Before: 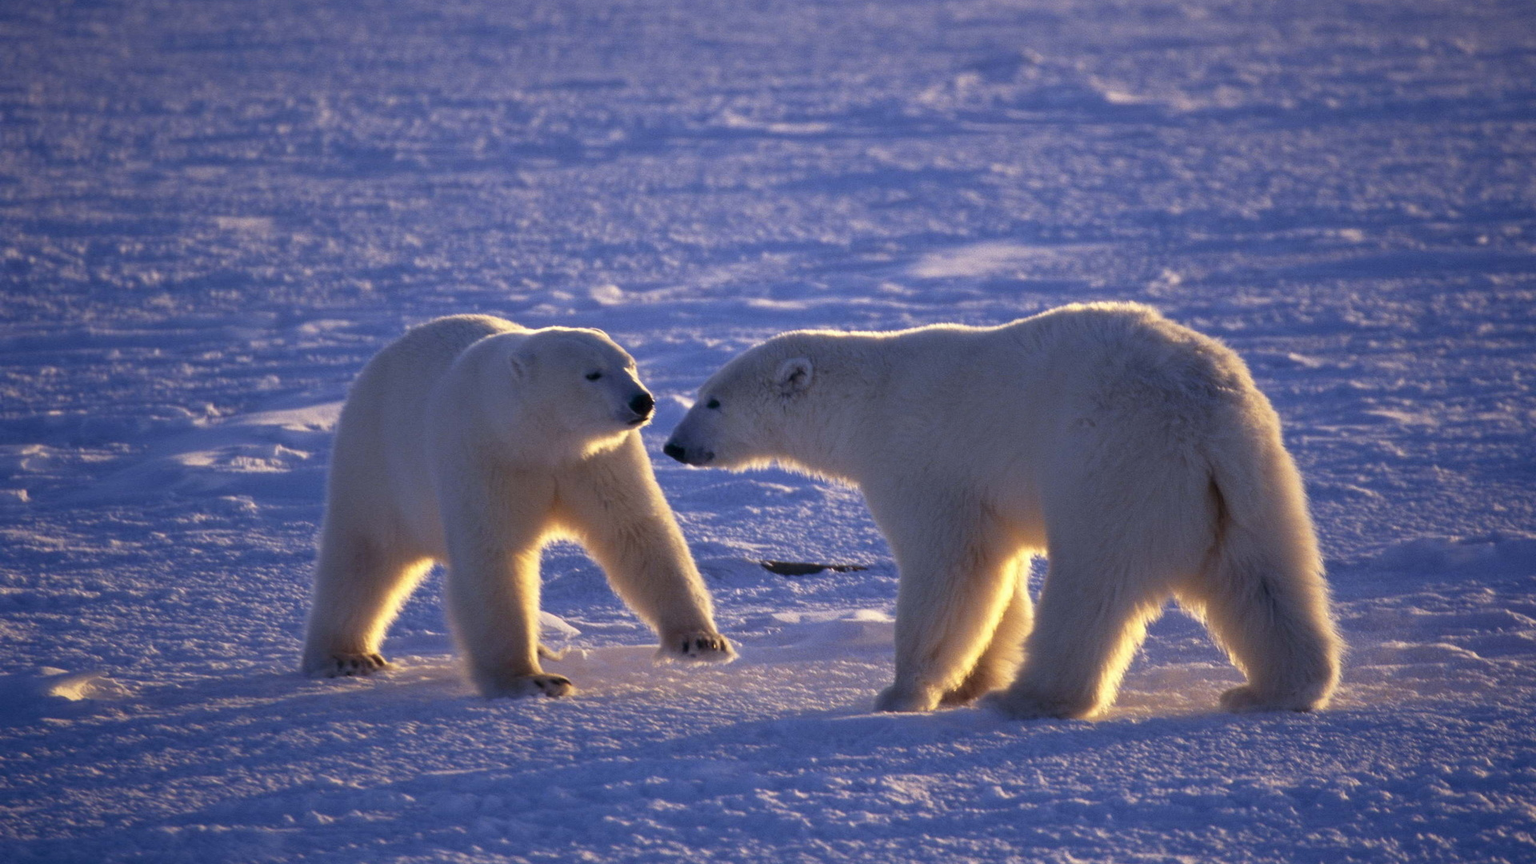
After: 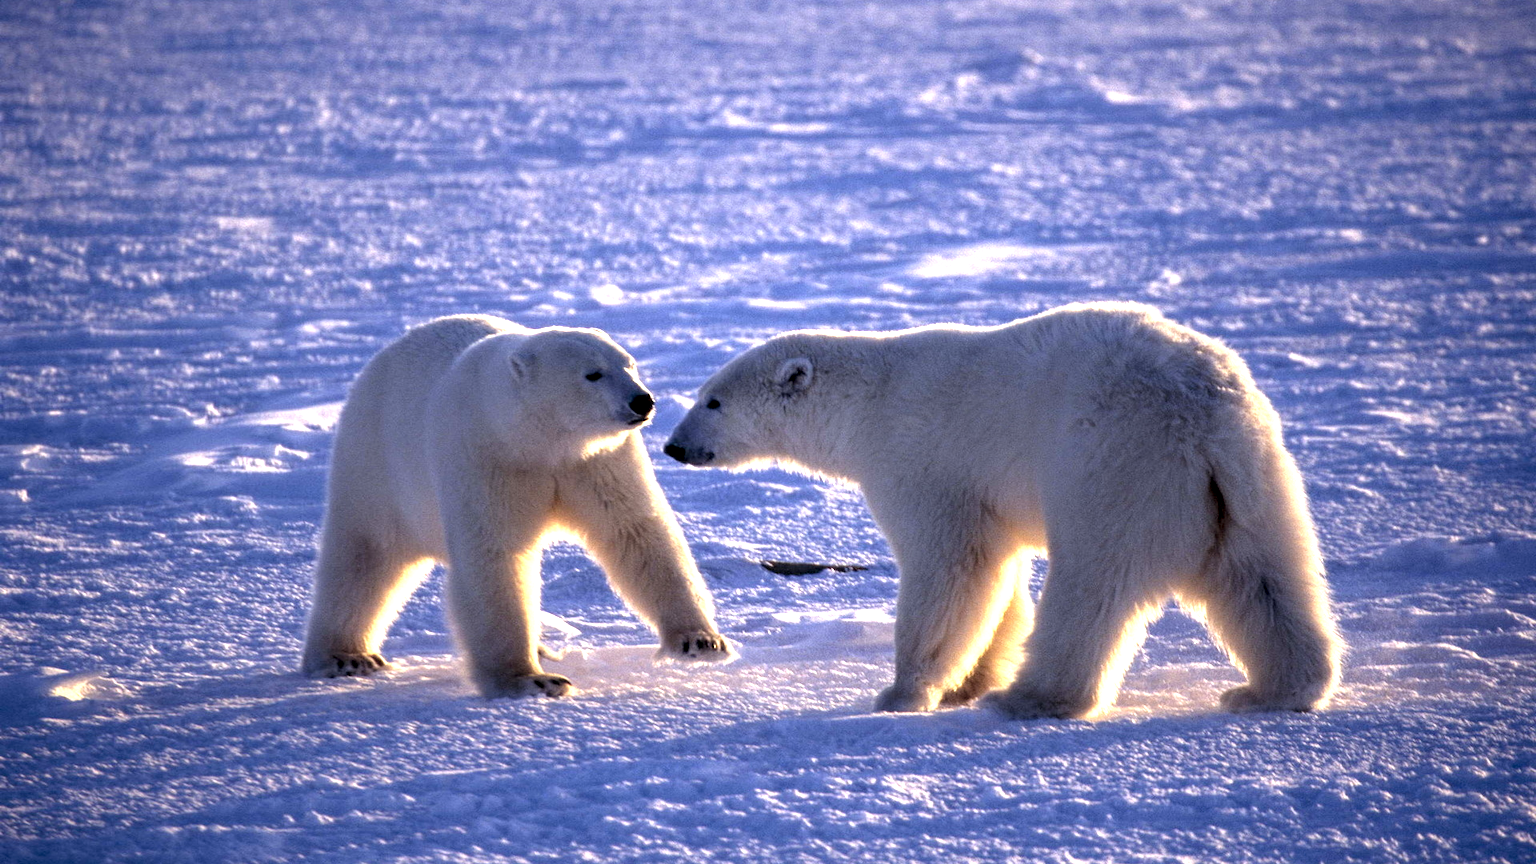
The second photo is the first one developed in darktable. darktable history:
exposure: compensate highlight preservation false
tone equalizer: -8 EV -1.06 EV, -7 EV -1.04 EV, -6 EV -0.837 EV, -5 EV -0.6 EV, -3 EV 0.558 EV, -2 EV 0.887 EV, -1 EV 1 EV, +0 EV 1.08 EV
local contrast: highlights 60%, shadows 60%, detail 160%
